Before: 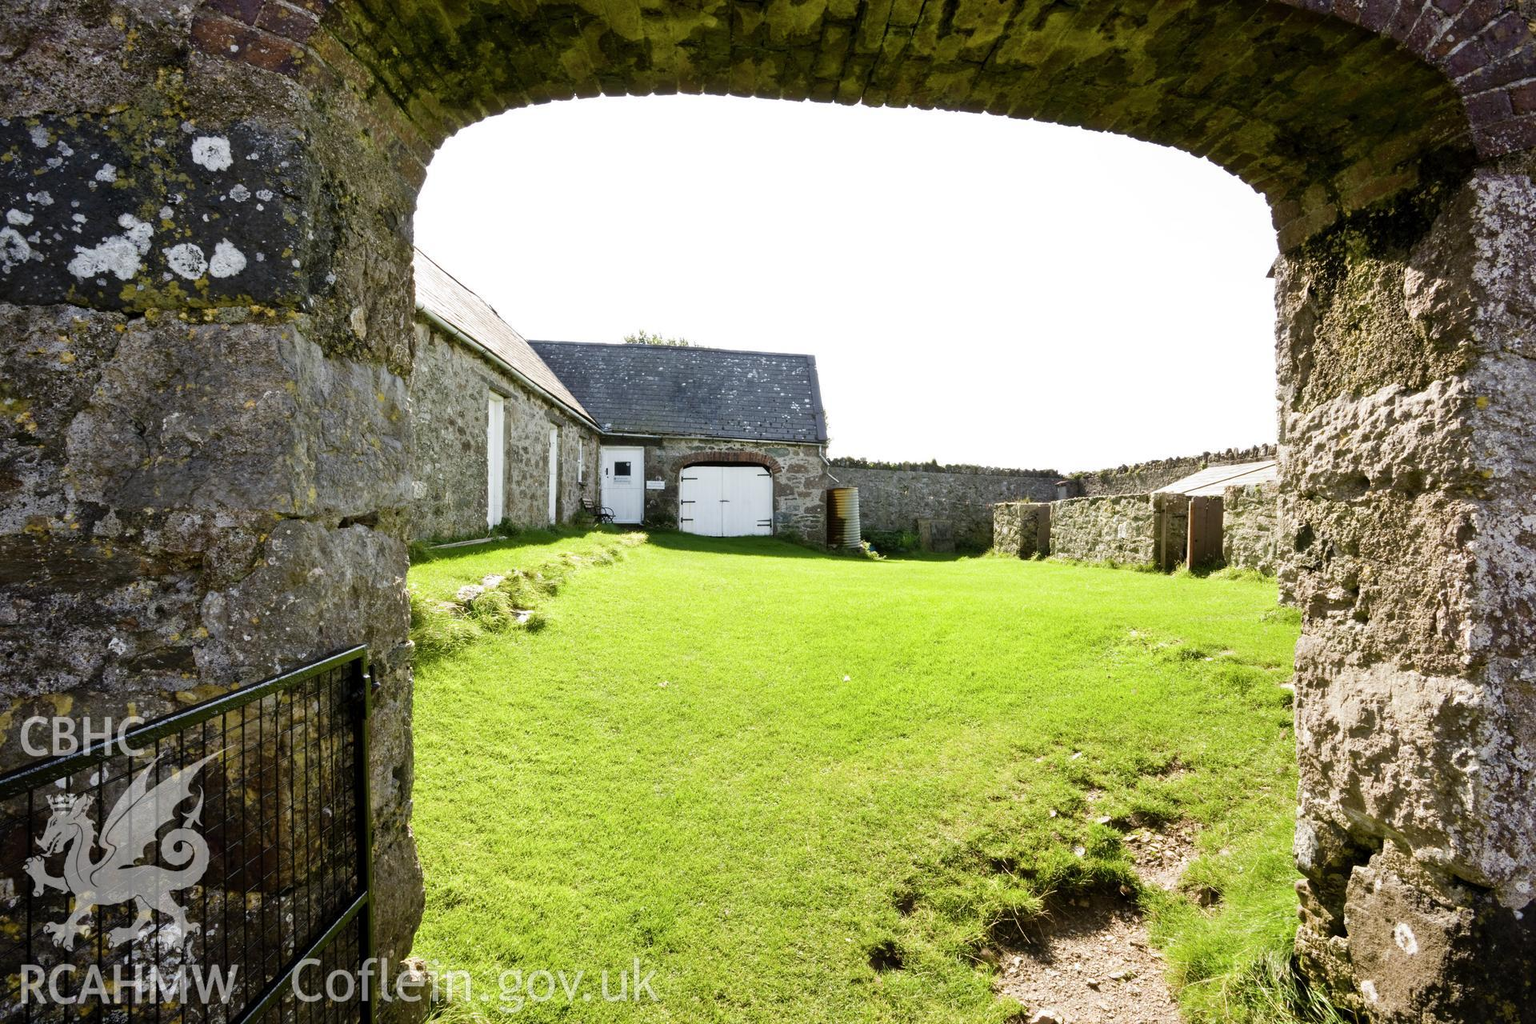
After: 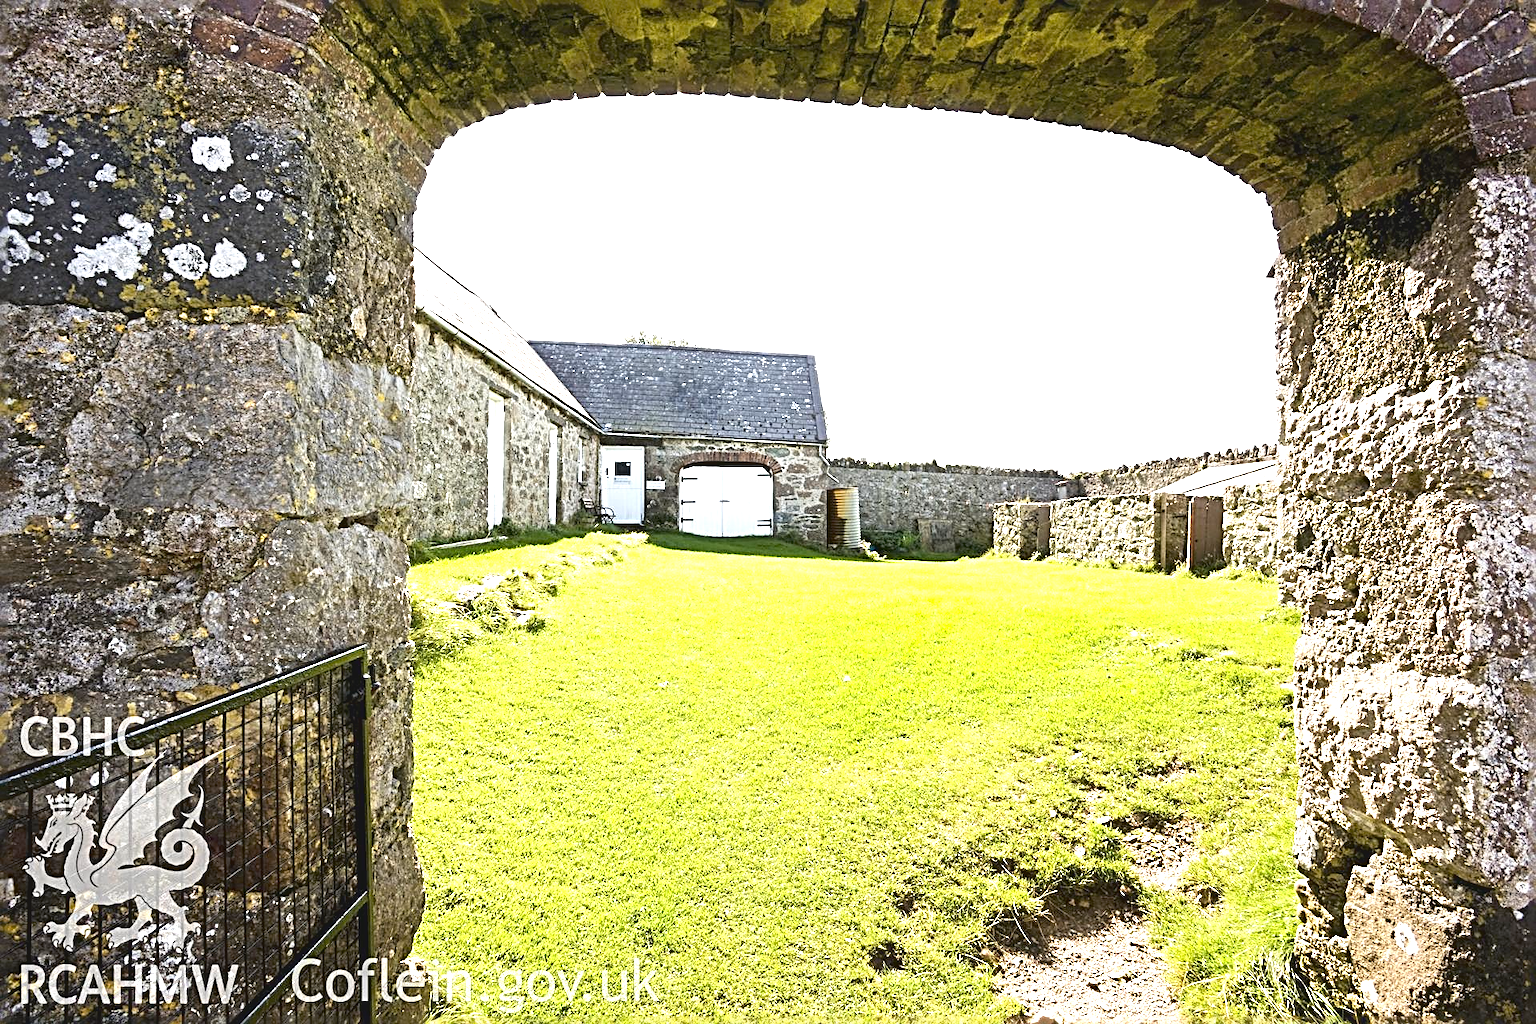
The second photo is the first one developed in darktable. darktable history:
exposure: black level correction 0, exposure 1.2 EV, compensate exposure bias true, compensate highlight preservation false
local contrast: mode bilateral grid, contrast 20, coarseness 50, detail 120%, midtone range 0.2
sharpen: radius 3.69, amount 0.928
color zones: curves: ch0 [(0, 0.5) (0.143, 0.5) (0.286, 0.5) (0.429, 0.5) (0.571, 0.5) (0.714, 0.476) (0.857, 0.5) (1, 0.5)]; ch2 [(0, 0.5) (0.143, 0.5) (0.286, 0.5) (0.429, 0.5) (0.571, 0.5) (0.714, 0.487) (0.857, 0.5) (1, 0.5)]
contrast brightness saturation: contrast -0.15, brightness 0.05, saturation -0.12
shadows and highlights: shadows -30, highlights 30
